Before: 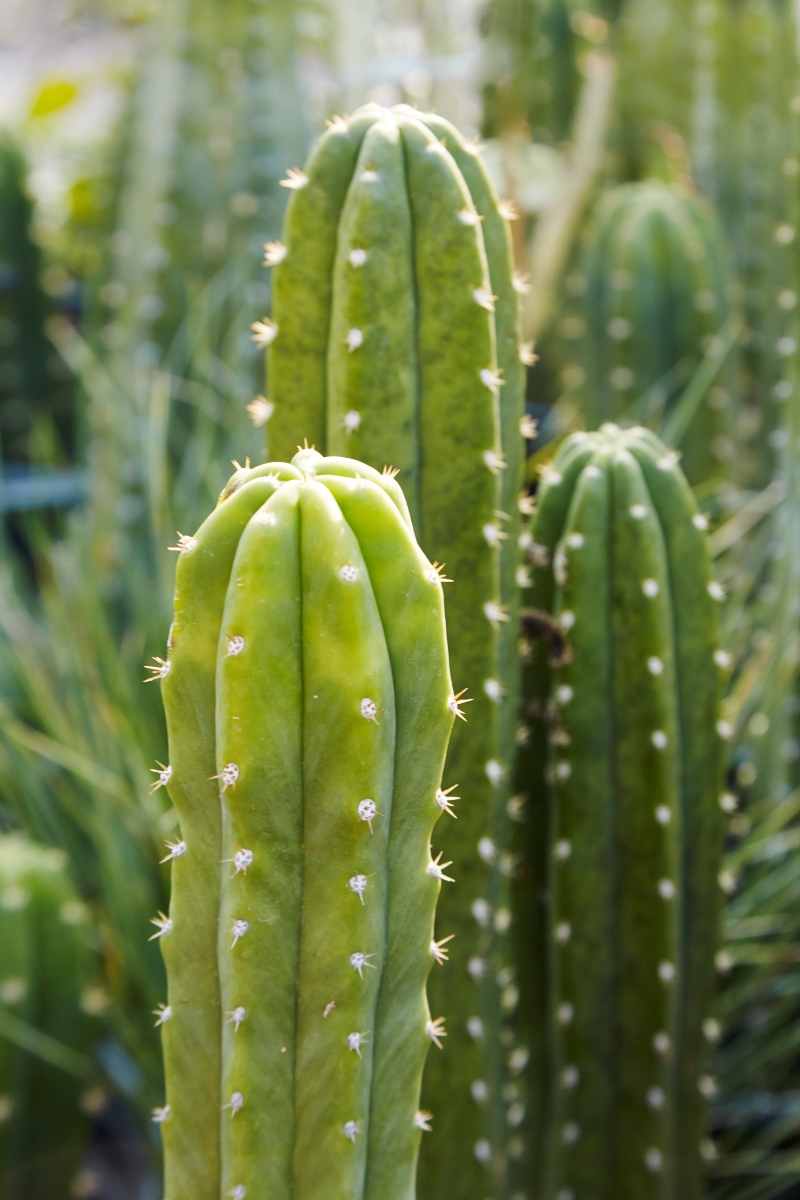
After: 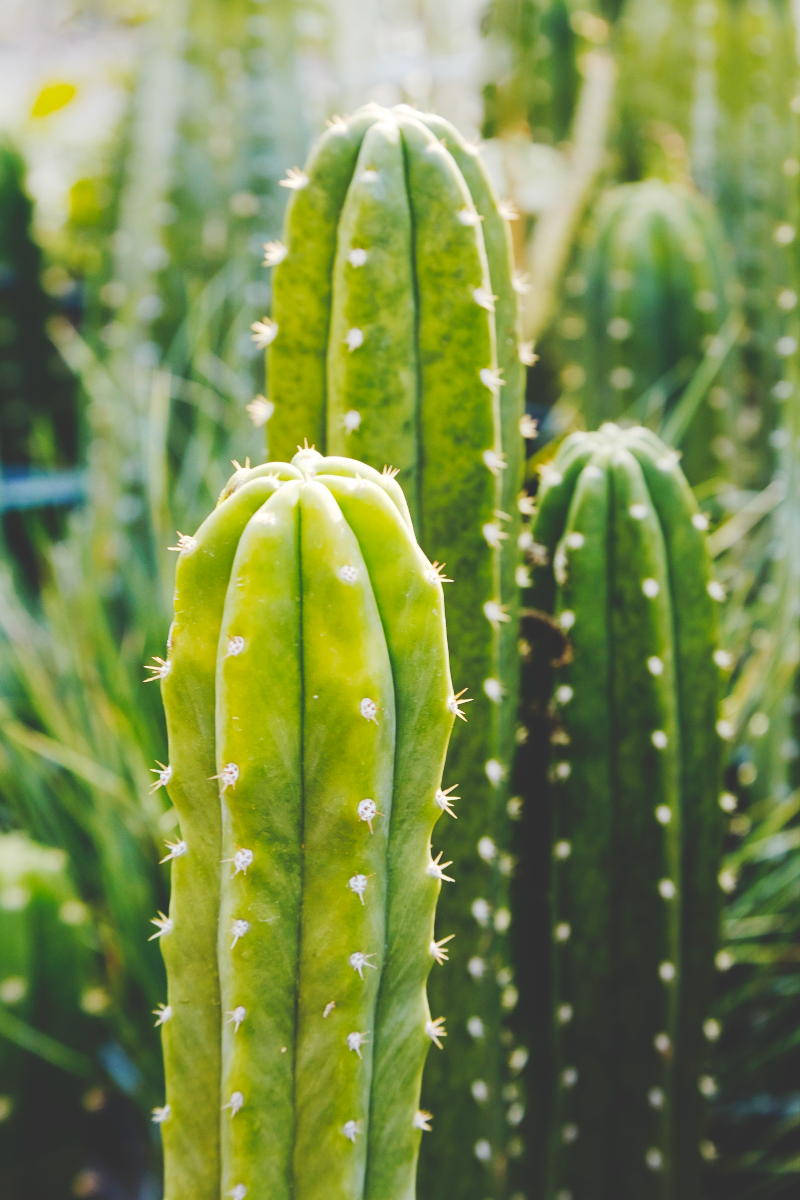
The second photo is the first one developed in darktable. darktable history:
tone curve: curves: ch0 [(0, 0) (0.003, 0.195) (0.011, 0.196) (0.025, 0.196) (0.044, 0.196) (0.069, 0.196) (0.1, 0.196) (0.136, 0.197) (0.177, 0.207) (0.224, 0.224) (0.277, 0.268) (0.335, 0.336) (0.399, 0.424) (0.468, 0.533) (0.543, 0.632) (0.623, 0.715) (0.709, 0.789) (0.801, 0.85) (0.898, 0.906) (1, 1)], preserve colors none
